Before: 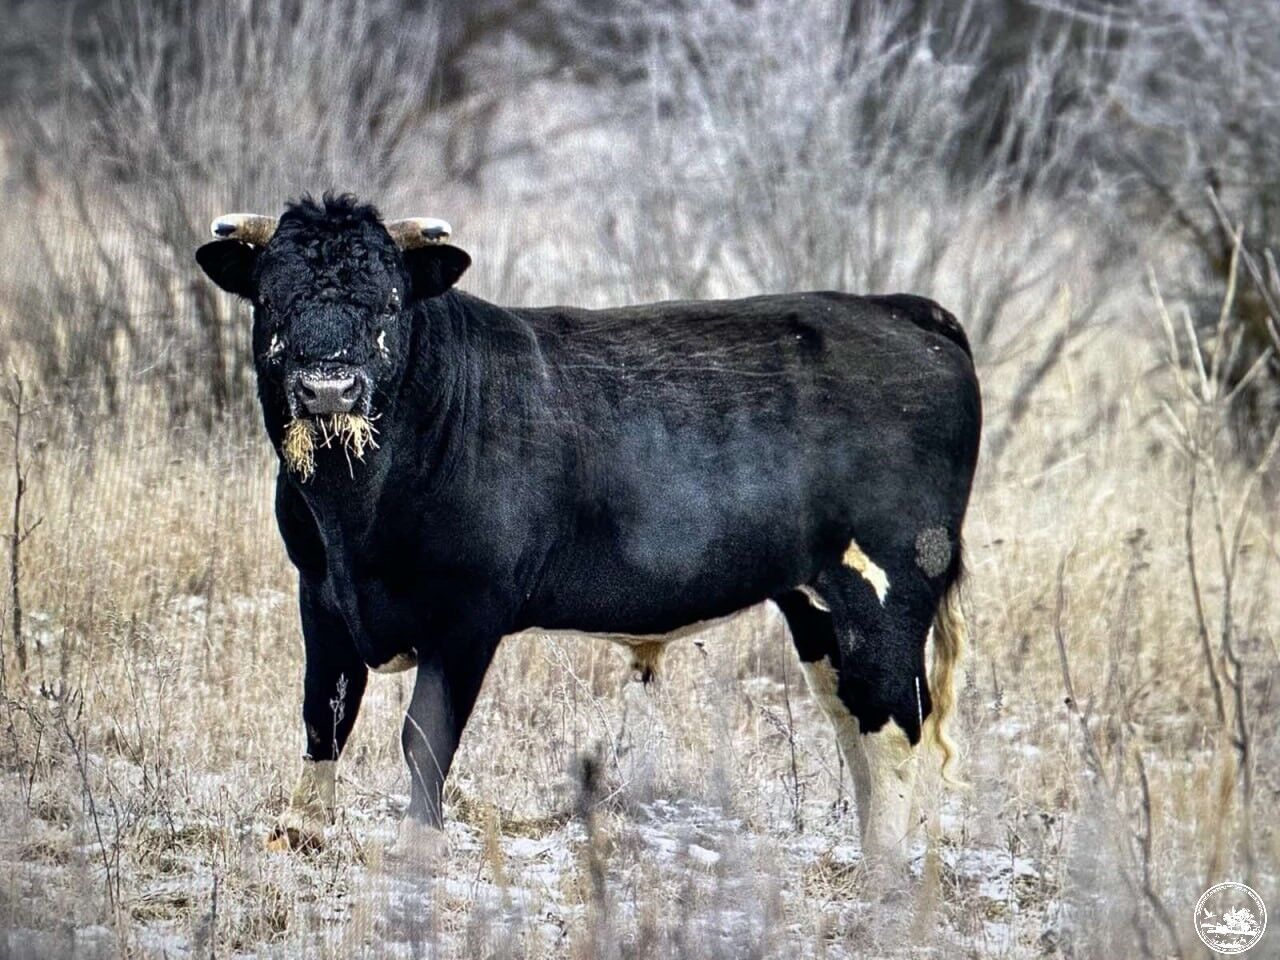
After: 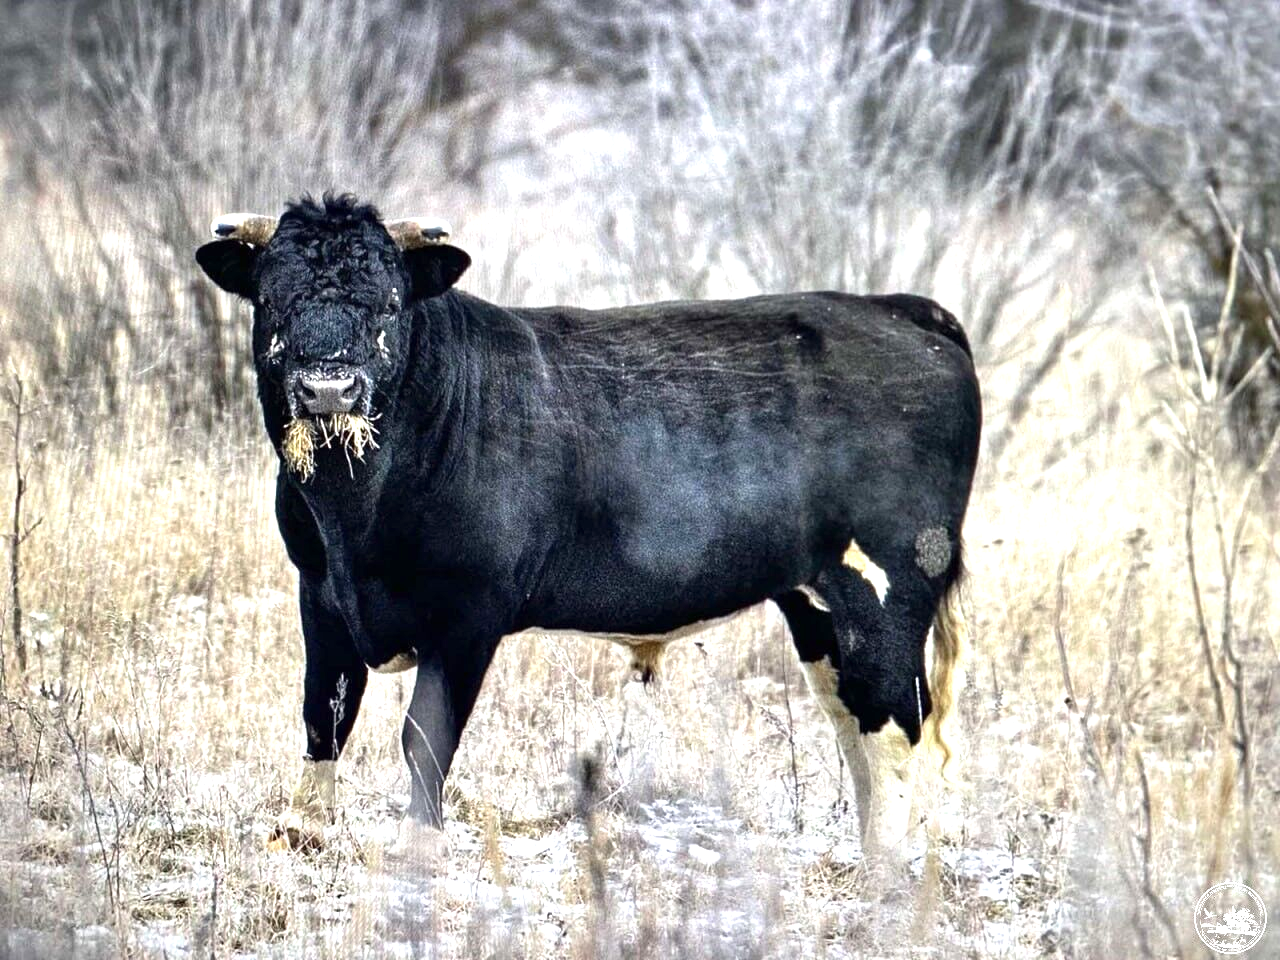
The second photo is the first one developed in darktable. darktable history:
exposure: exposure 0.733 EV, compensate highlight preservation false
